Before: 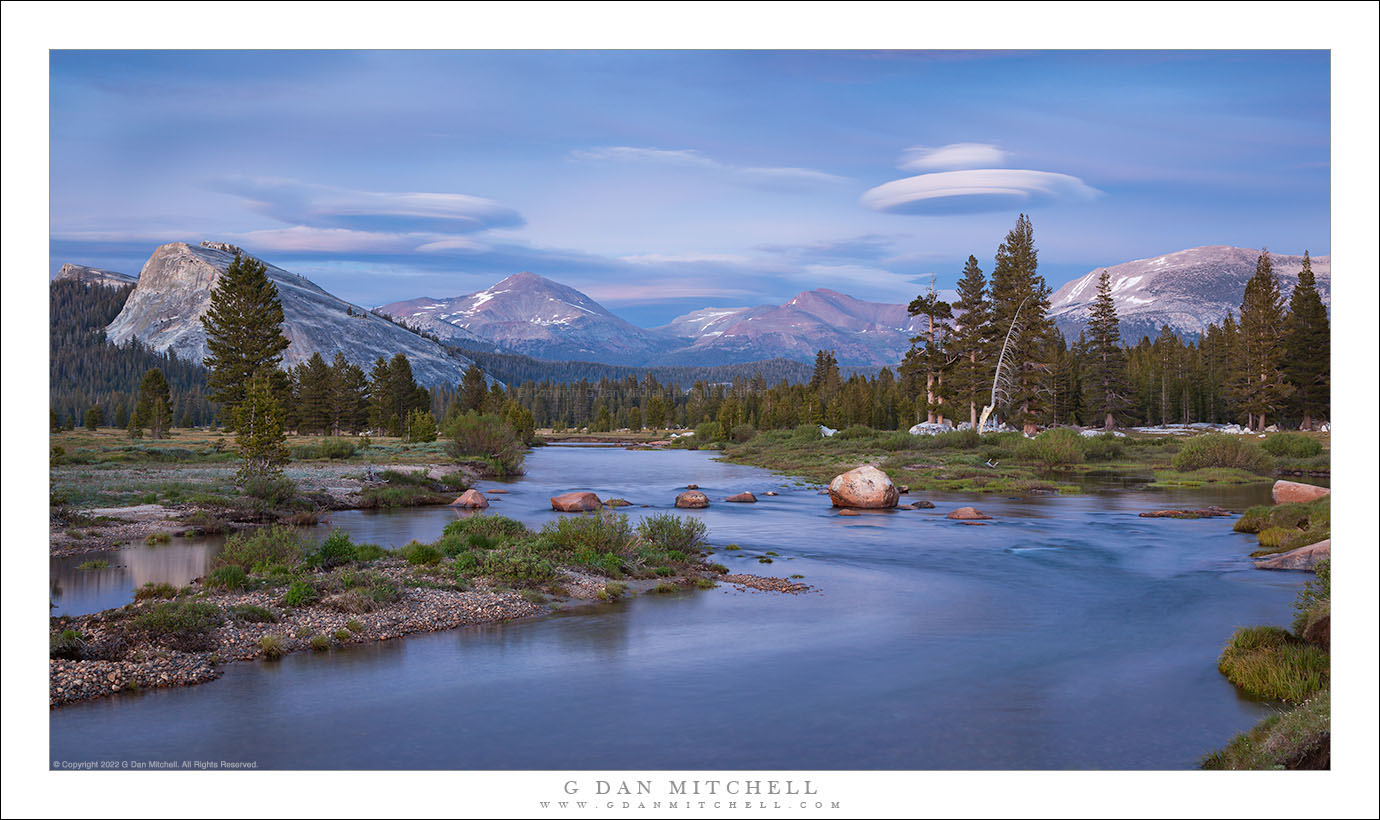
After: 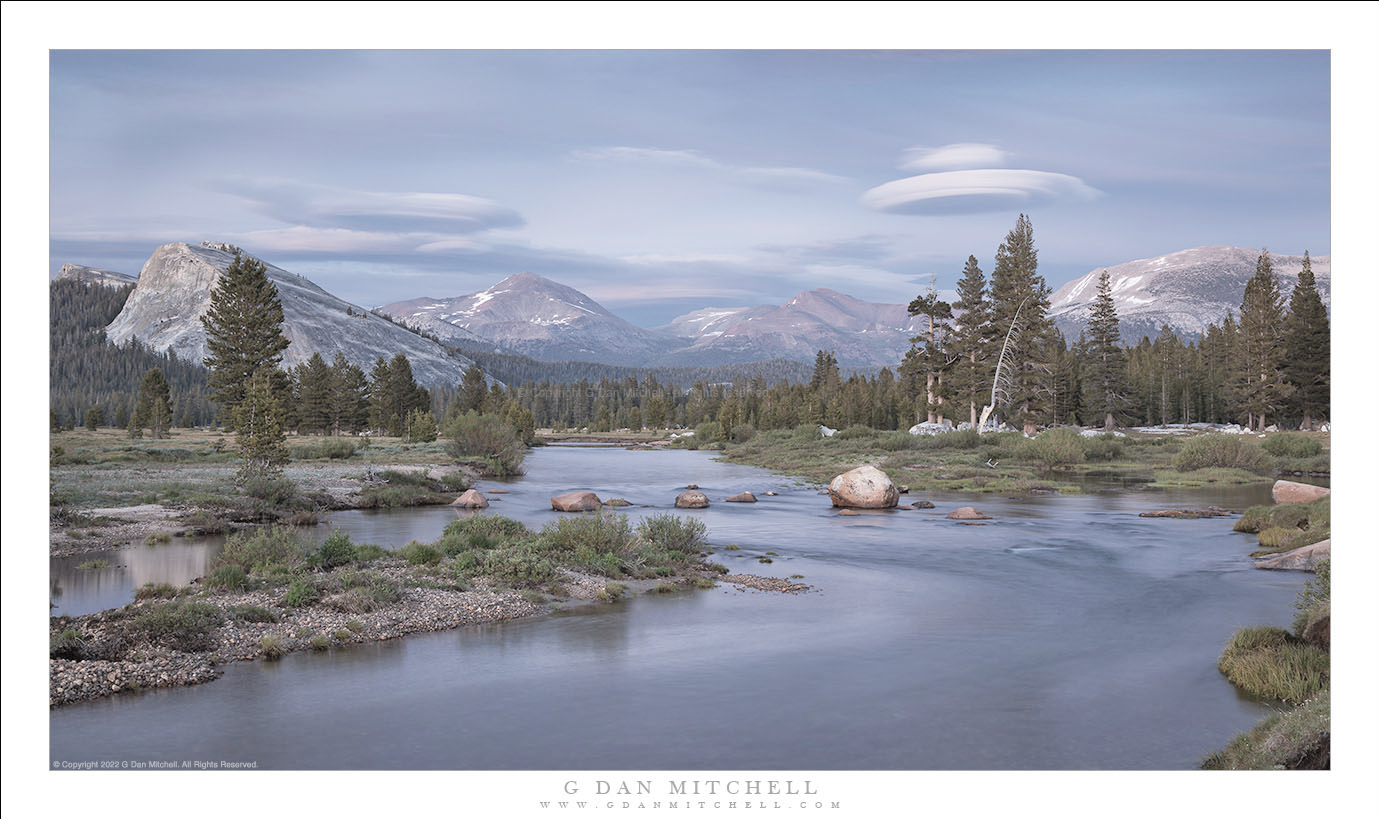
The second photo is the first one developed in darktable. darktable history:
crop: left 0.072%
contrast brightness saturation: brightness 0.188, saturation -0.503
